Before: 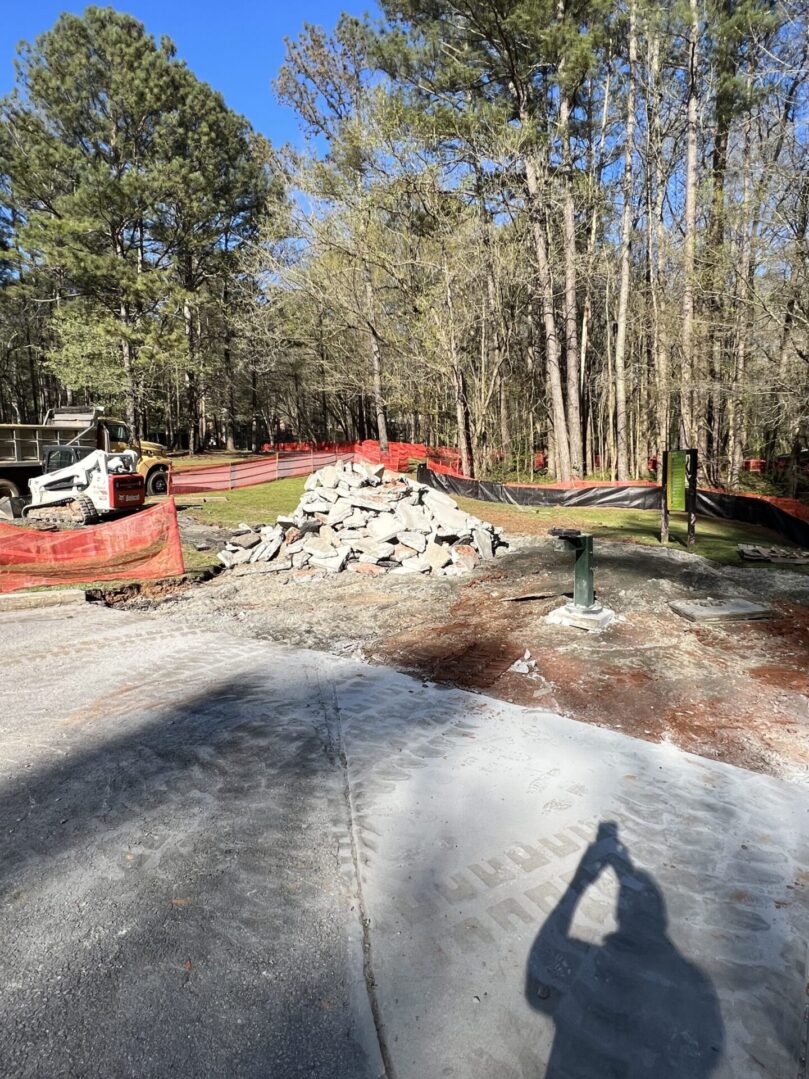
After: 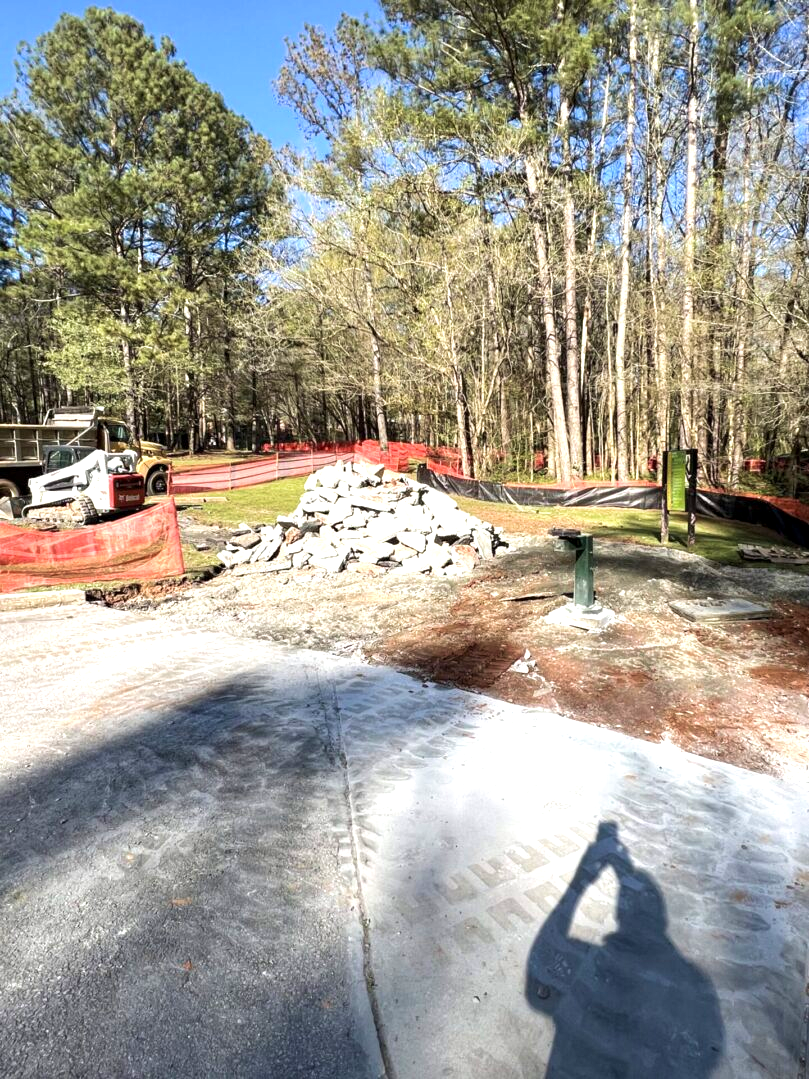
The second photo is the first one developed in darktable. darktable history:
exposure: exposure 0.6 EV, compensate highlight preservation false
local contrast: highlights 100%, shadows 100%, detail 120%, midtone range 0.2
velvia: on, module defaults
